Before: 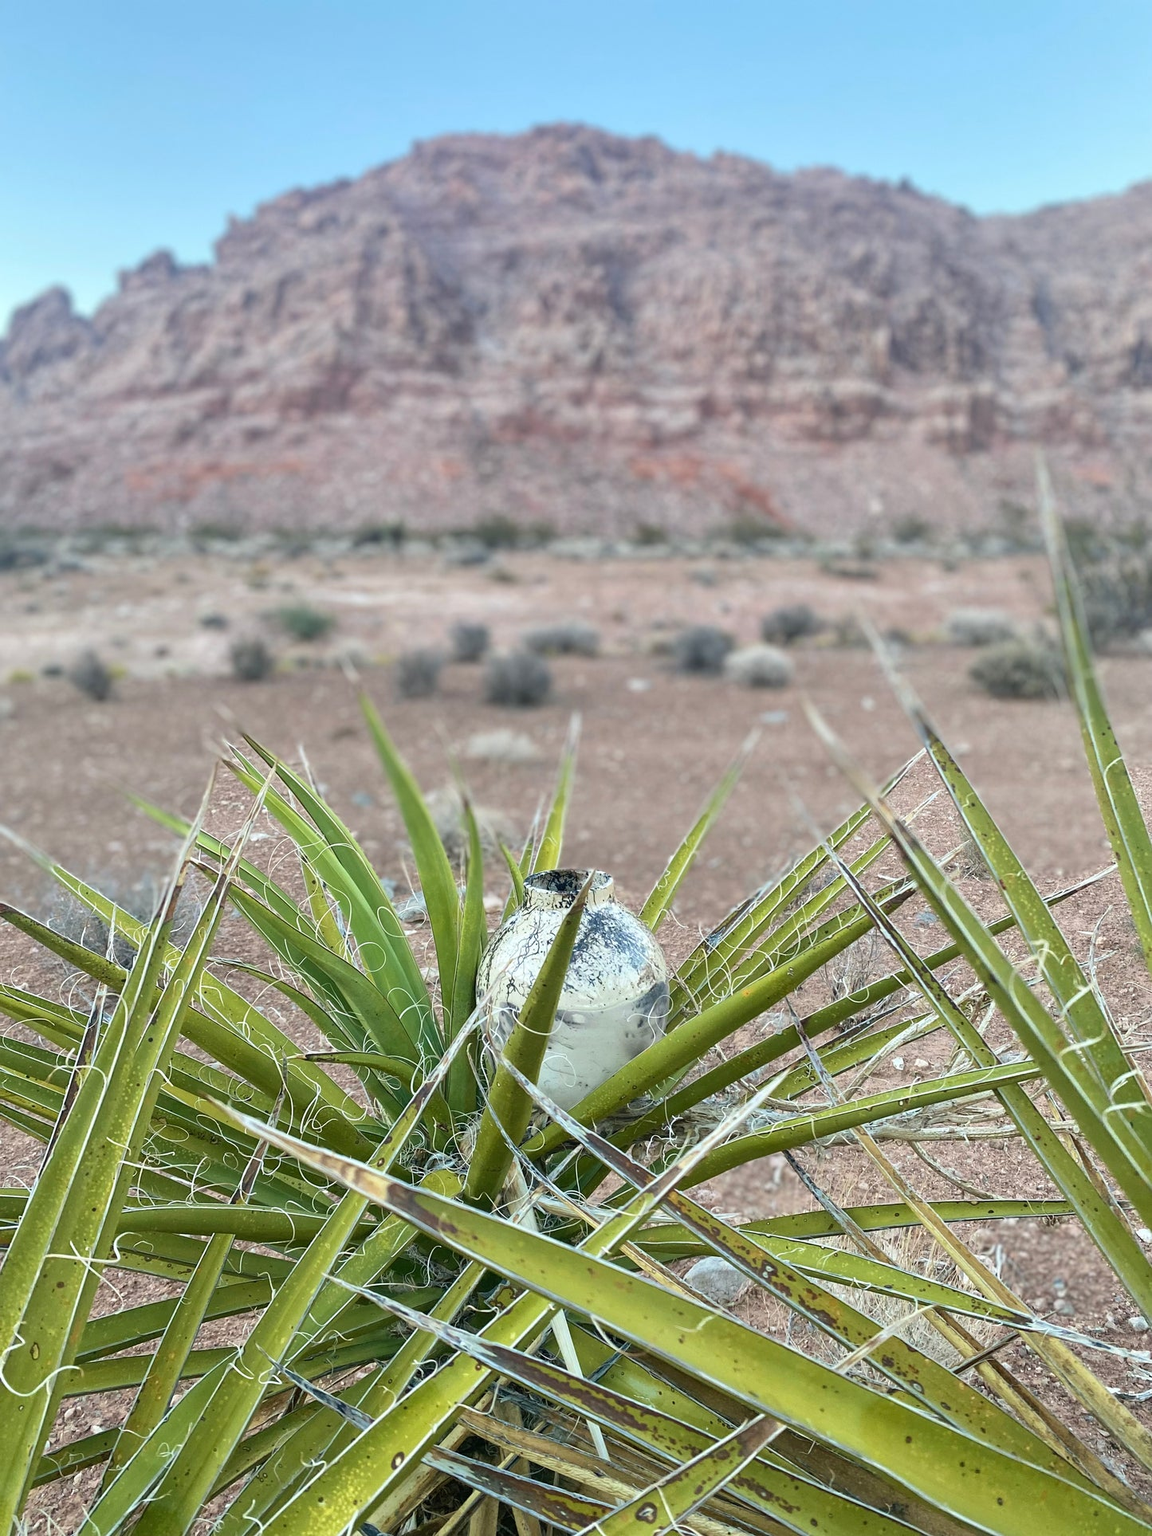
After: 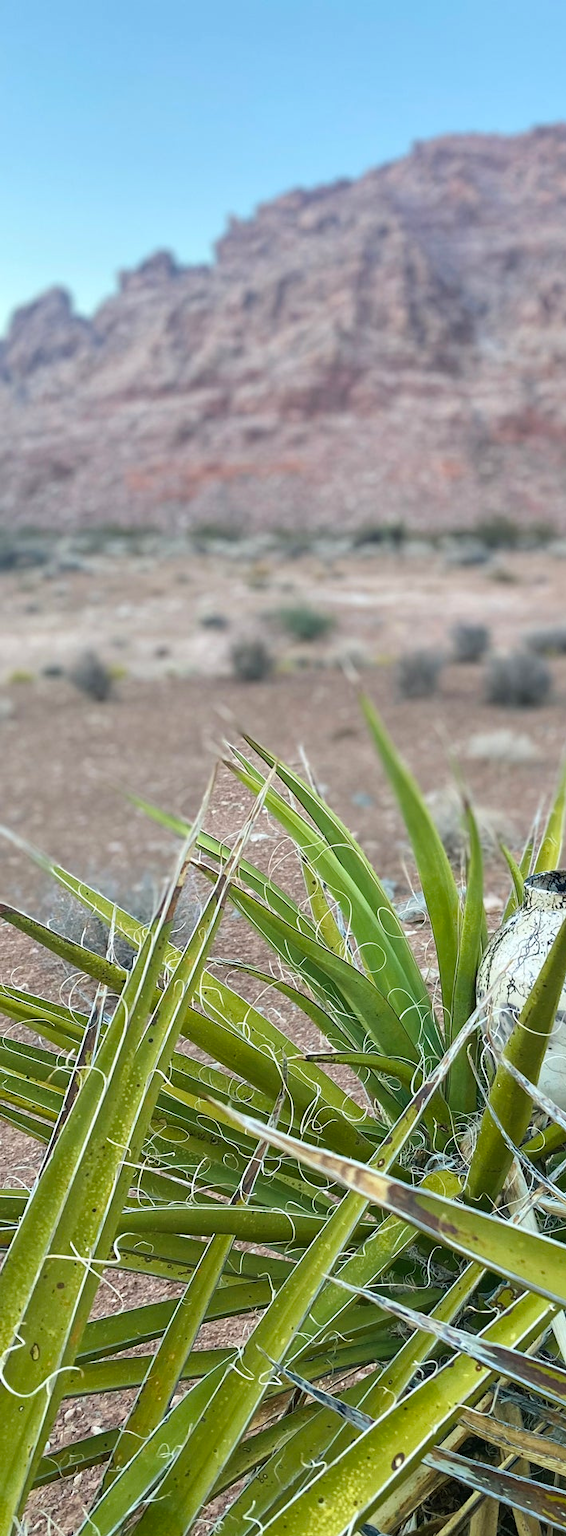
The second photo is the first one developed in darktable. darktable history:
crop and rotate: left 0%, top 0%, right 50.845%
color balance rgb: shadows fall-off 101%, linear chroma grading › mid-tones 7.63%, perceptual saturation grading › mid-tones 11.68%, mask middle-gray fulcrum 22.45%, global vibrance 10.11%, saturation formula JzAzBz (2021)
